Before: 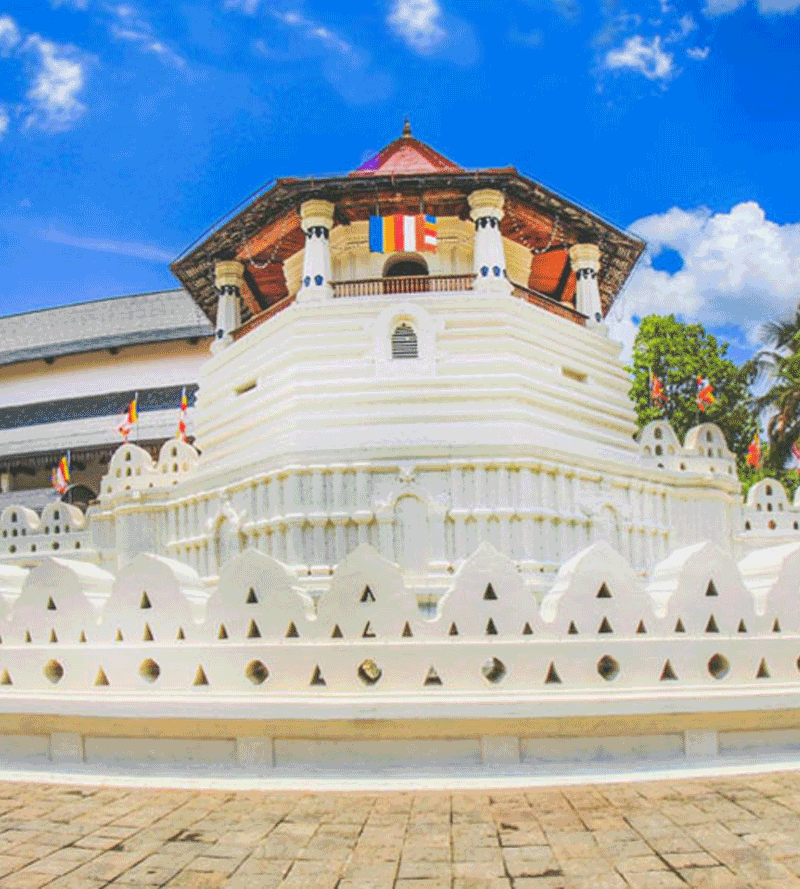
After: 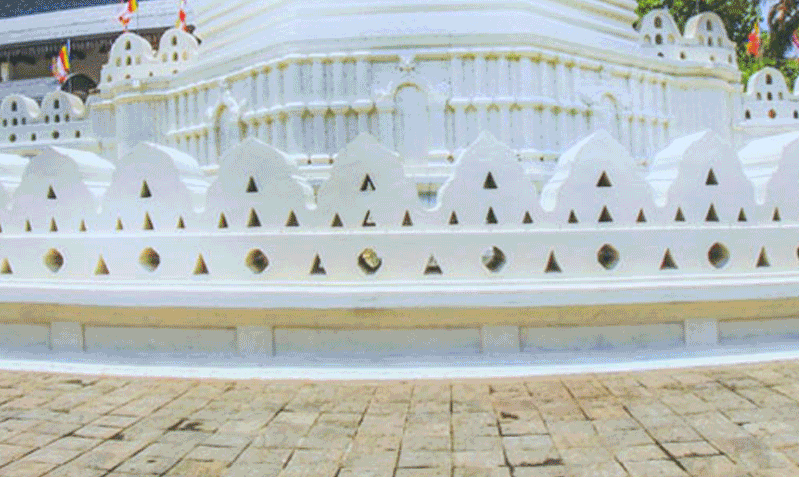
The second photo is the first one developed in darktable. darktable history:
crop and rotate: top 46.237%
white balance: red 0.924, blue 1.095
